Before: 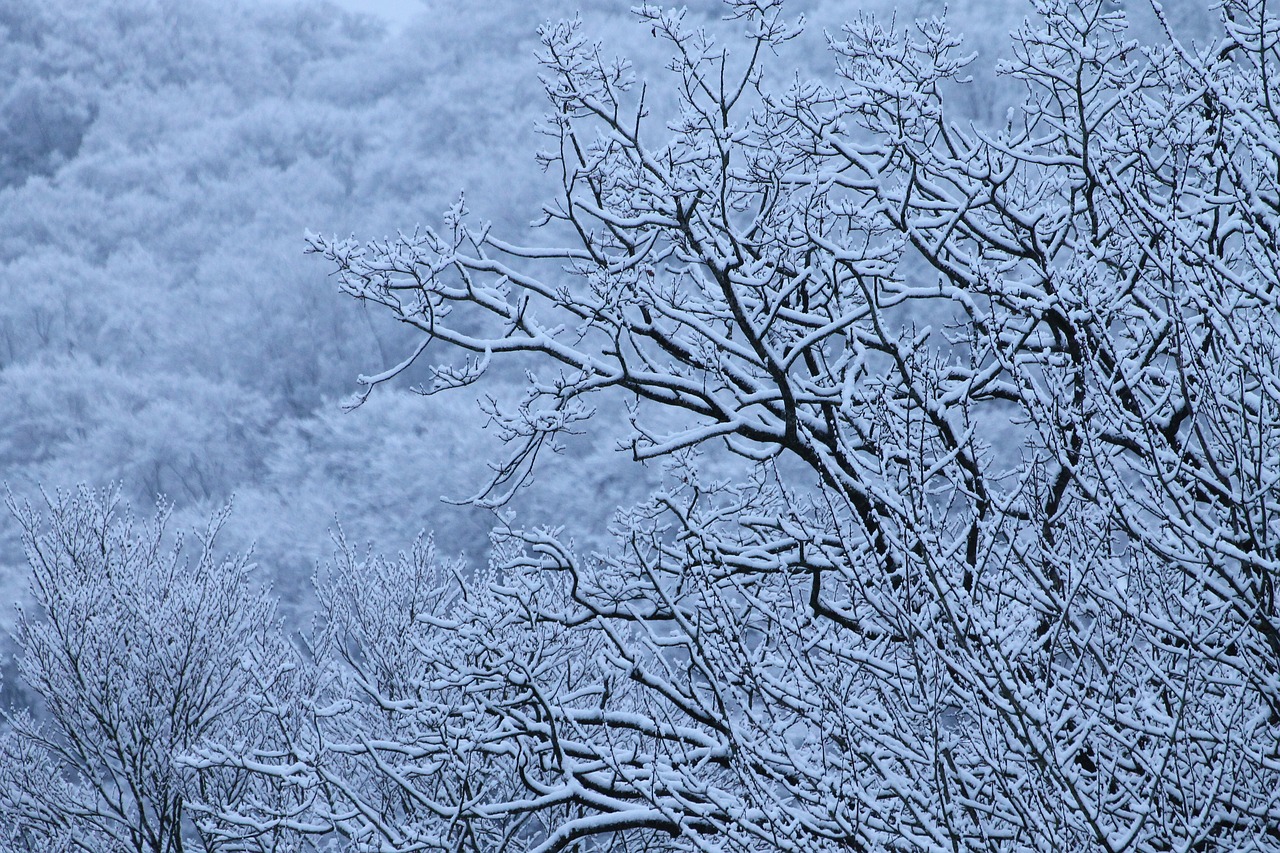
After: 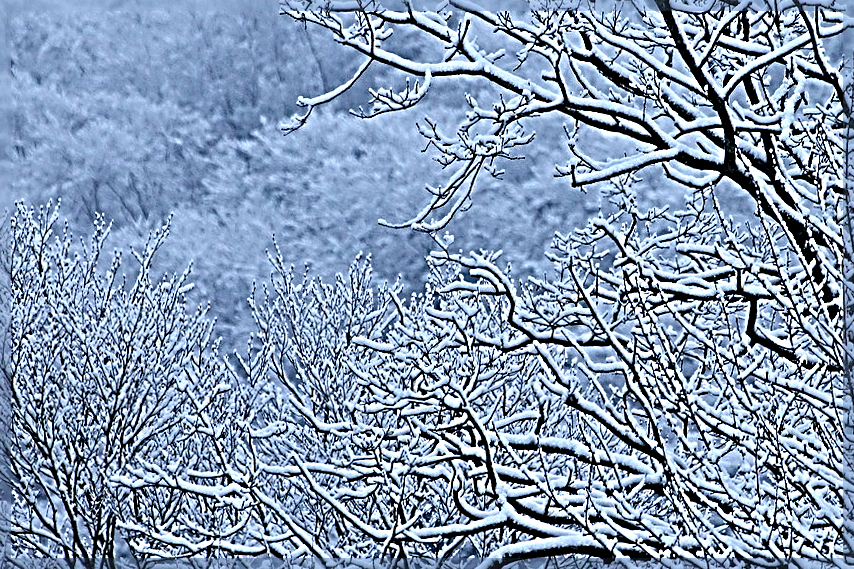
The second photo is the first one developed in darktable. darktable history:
crop and rotate: angle -0.82°, left 3.85%, top 31.828%, right 27.992%
sharpen: radius 4.001, amount 2
